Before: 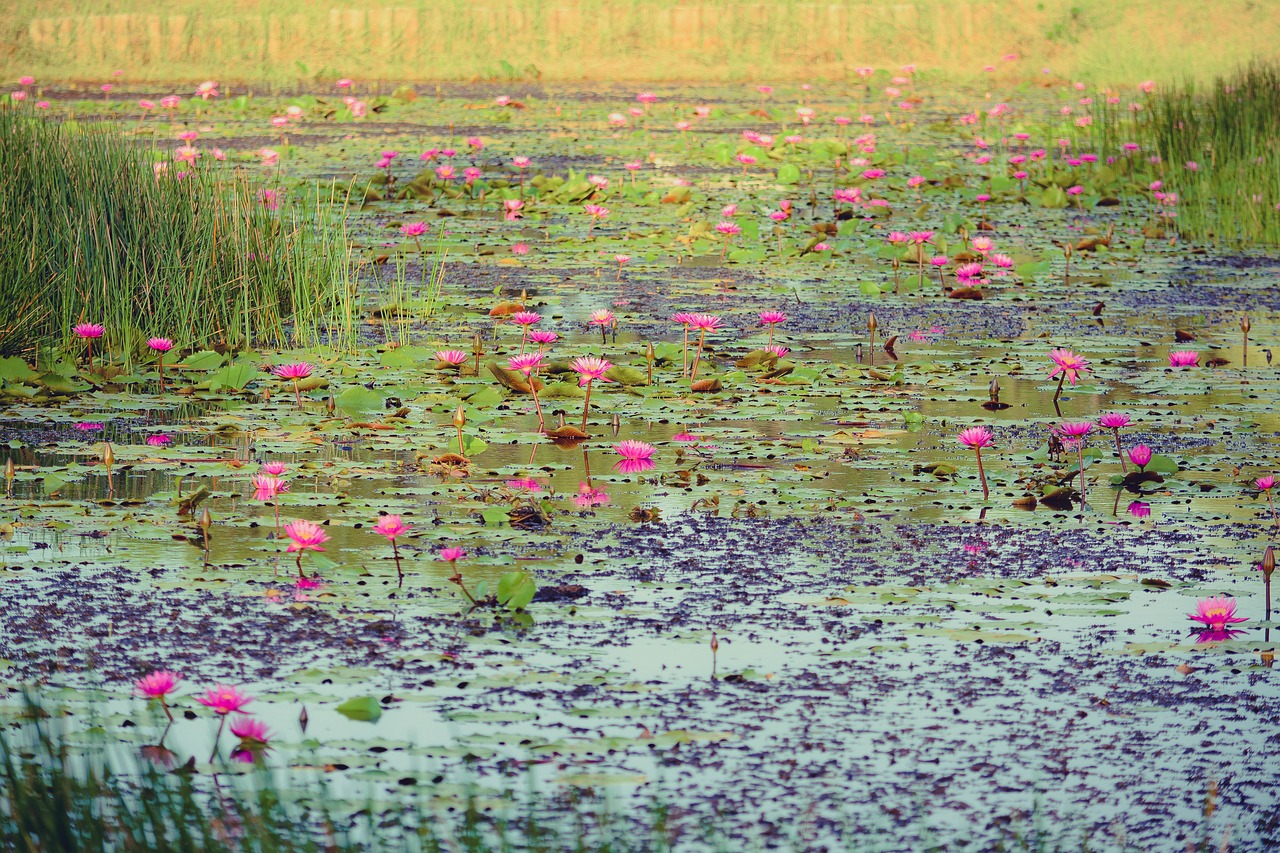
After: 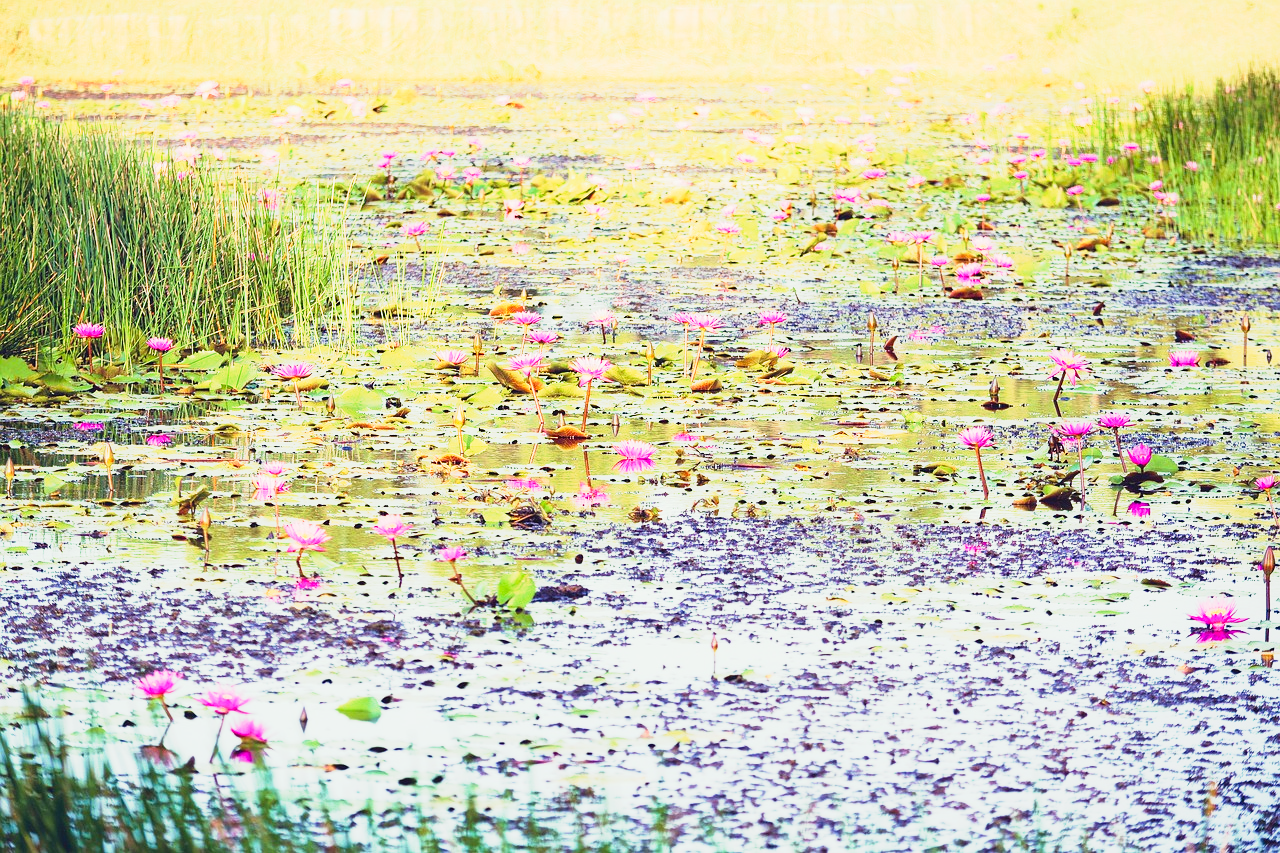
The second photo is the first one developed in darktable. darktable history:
base curve: curves: ch0 [(0, 0) (0.74, 0.67) (1, 1)], preserve colors none
tone curve: curves: ch0 [(0, 0) (0.003, 0.005) (0.011, 0.018) (0.025, 0.041) (0.044, 0.072) (0.069, 0.113) (0.1, 0.163) (0.136, 0.221) (0.177, 0.289) (0.224, 0.366) (0.277, 0.452) (0.335, 0.546) (0.399, 0.65) (0.468, 0.763) (0.543, 0.885) (0.623, 0.93) (0.709, 0.946) (0.801, 0.963) (0.898, 0.981) (1, 1)], preserve colors none
